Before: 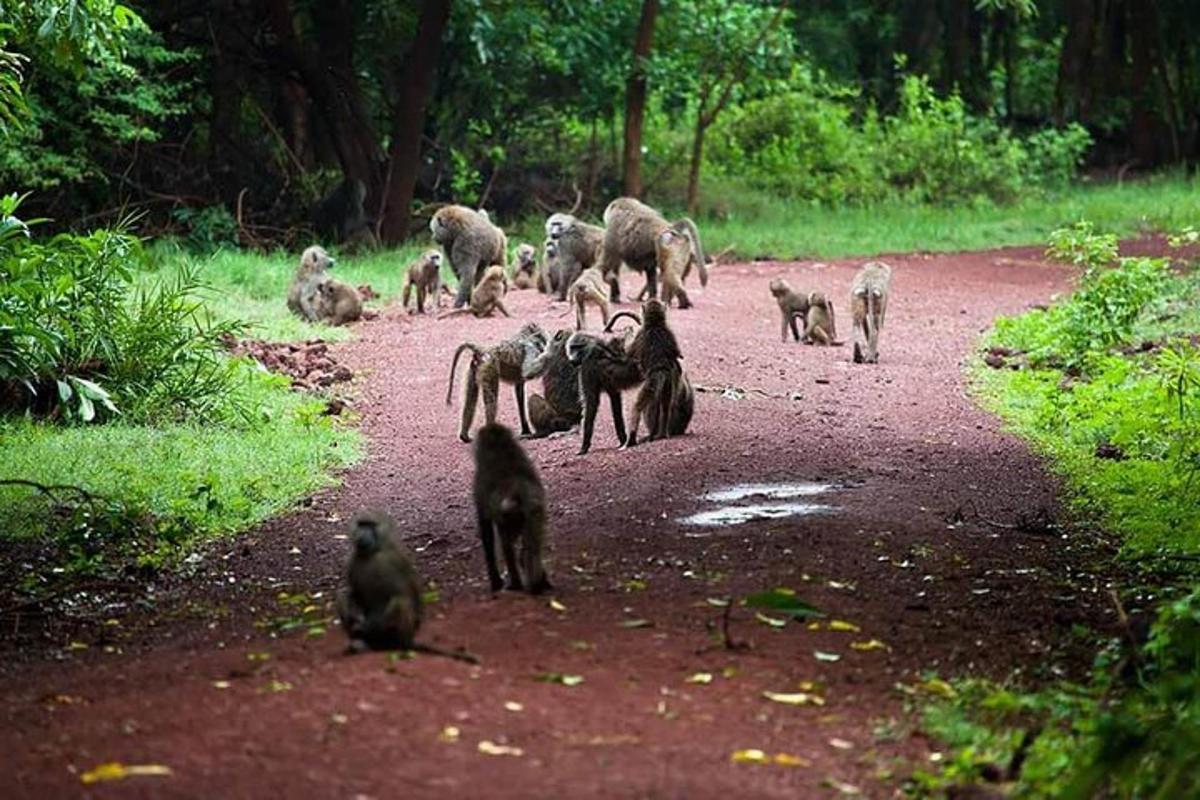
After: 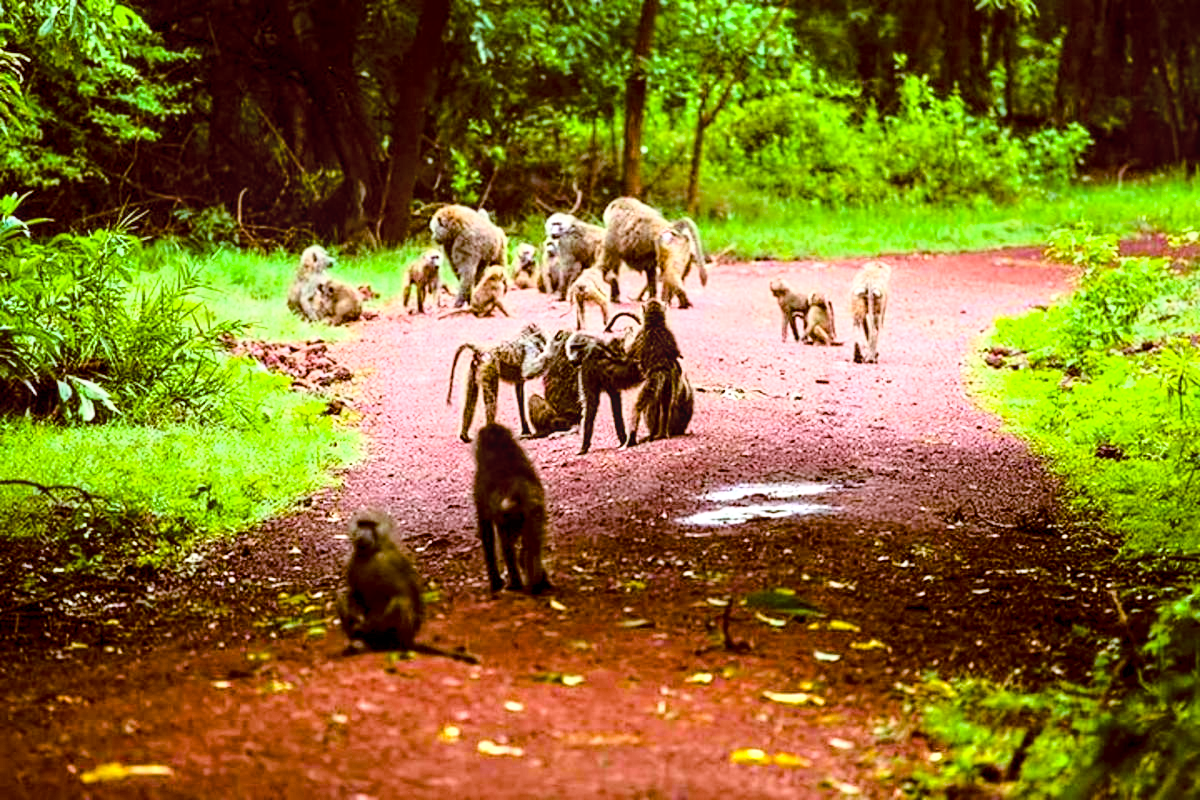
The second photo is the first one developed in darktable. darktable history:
color balance rgb: shadows lift › chroma 1.026%, shadows lift › hue 242.49°, power › hue 328.81°, global offset › chroma 0.409%, global offset › hue 35.92°, perceptual saturation grading › global saturation 25.409%, perceptual brilliance grading › global brilliance 10.119%, global vibrance 23.99%
base curve: curves: ch0 [(0, 0) (0.028, 0.03) (0.121, 0.232) (0.46, 0.748) (0.859, 0.968) (1, 1)]
local contrast: detail 130%
